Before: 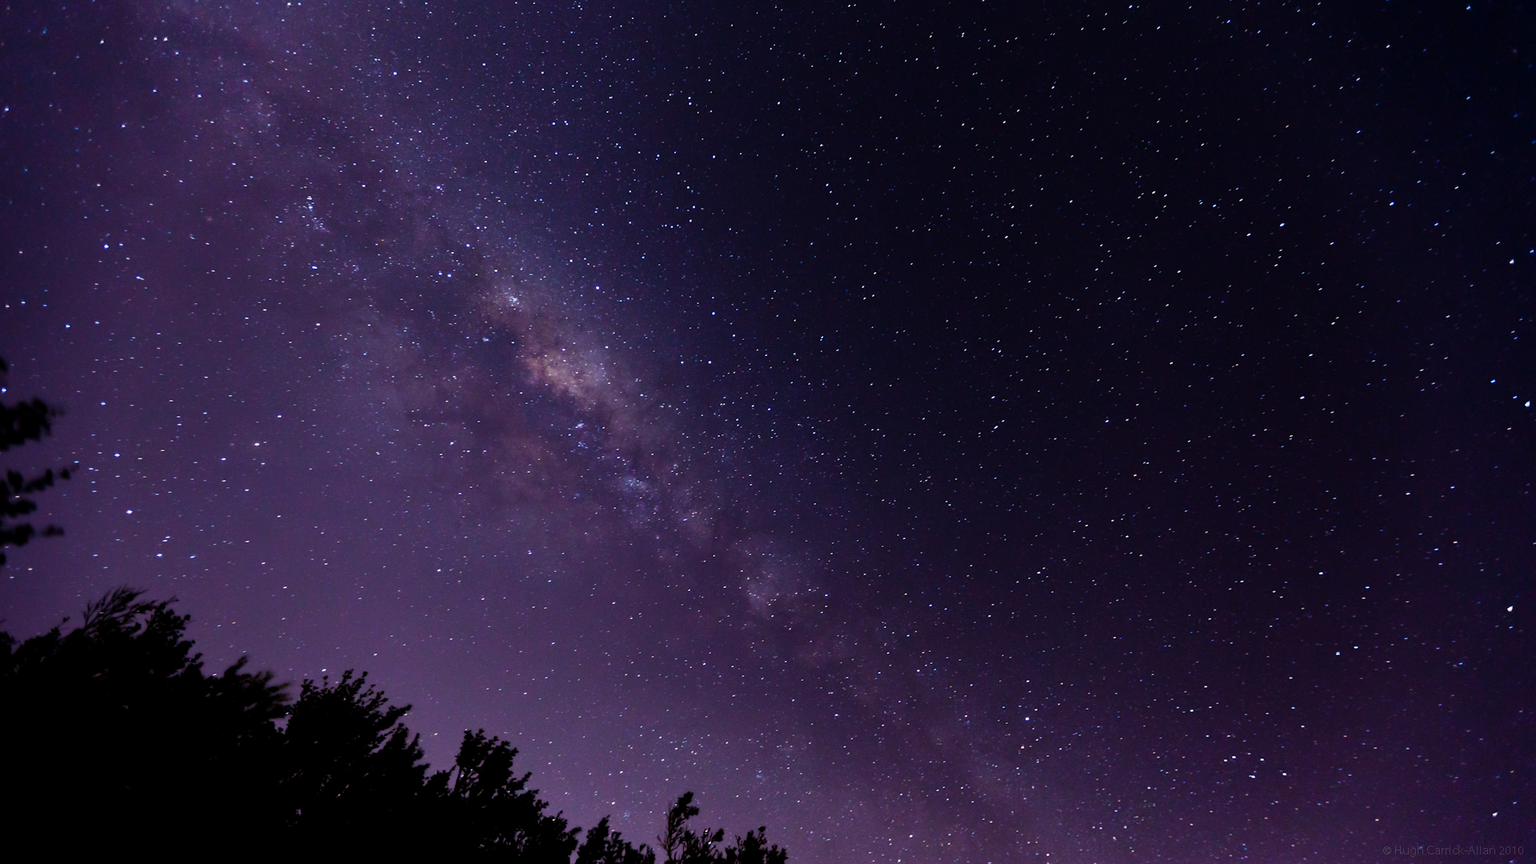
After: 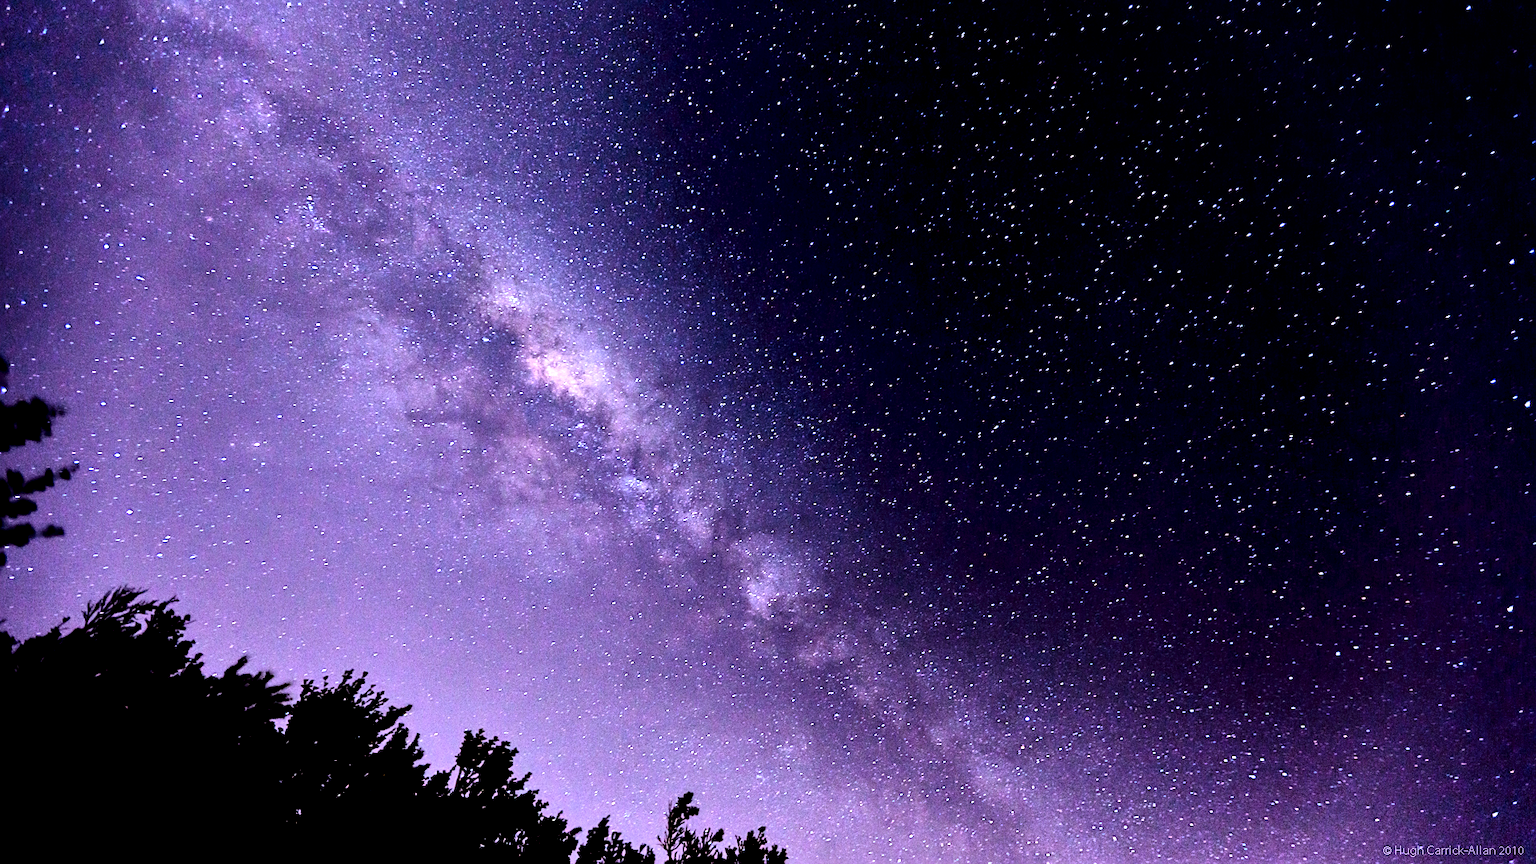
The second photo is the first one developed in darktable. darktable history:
exposure: black level correction 0, exposure 0.6 EV, compensate highlight preservation false
local contrast: detail 135%, midtone range 0.75
tone equalizer: -7 EV 0.15 EV, -6 EV 0.6 EV, -5 EV 1.15 EV, -4 EV 1.33 EV, -3 EV 1.15 EV, -2 EV 0.6 EV, -1 EV 0.15 EV, mask exposure compensation -0.5 EV
white balance: red 0.967, blue 1.119, emerald 0.756
contrast brightness saturation: contrast 0.03, brightness -0.04
tone curve: curves: ch0 [(0, 0) (0.003, 0.001) (0.011, 0.004) (0.025, 0.009) (0.044, 0.016) (0.069, 0.025) (0.1, 0.036) (0.136, 0.059) (0.177, 0.103) (0.224, 0.175) (0.277, 0.274) (0.335, 0.395) (0.399, 0.52) (0.468, 0.635) (0.543, 0.733) (0.623, 0.817) (0.709, 0.888) (0.801, 0.93) (0.898, 0.964) (1, 1)], color space Lab, independent channels, preserve colors none
sharpen: on, module defaults
filmic rgb: threshold 3 EV, hardness 4.17, latitude 50%, contrast 1.1, preserve chrominance max RGB, color science v6 (2022), contrast in shadows safe, contrast in highlights safe, enable highlight reconstruction true
